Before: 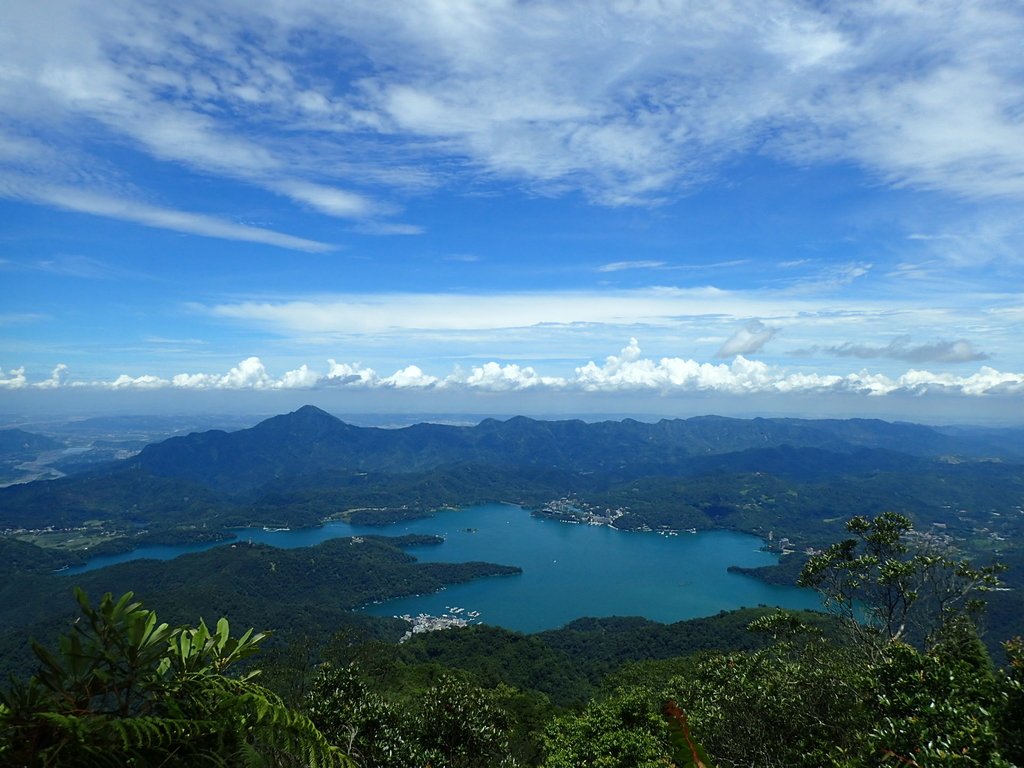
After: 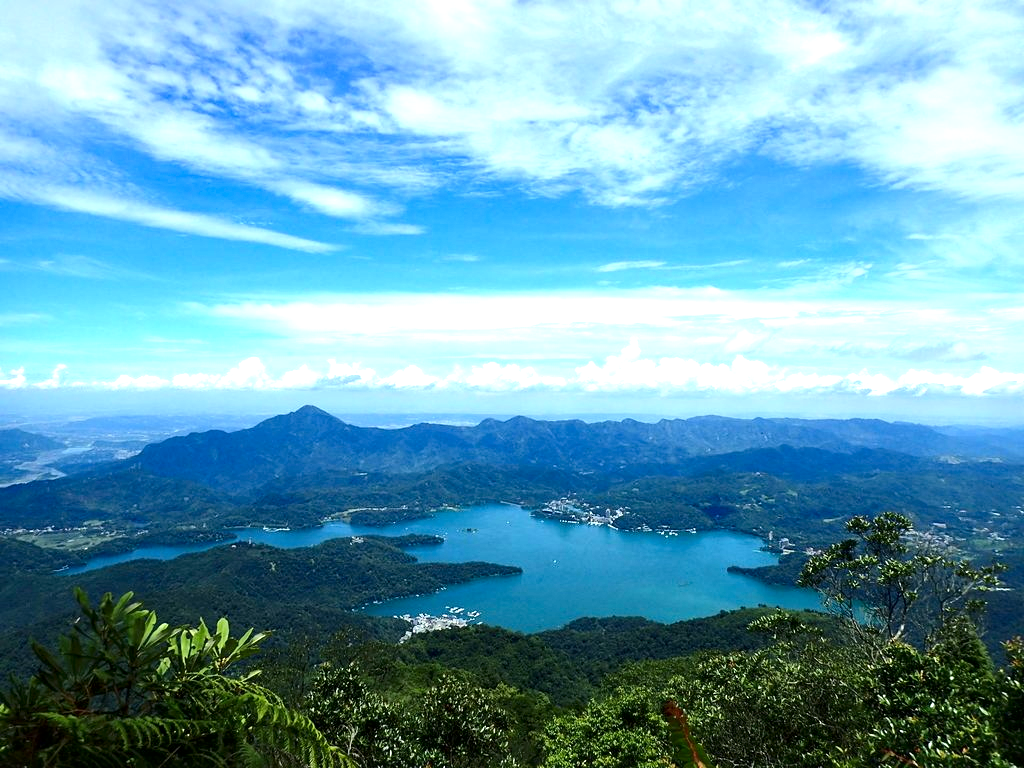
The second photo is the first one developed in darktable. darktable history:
contrast brightness saturation: contrast 0.148, brightness -0.014, saturation 0.098
exposure: black level correction 0, exposure 1.001 EV, compensate highlight preservation false
local contrast: mode bilateral grid, contrast 20, coarseness 50, detail 141%, midtone range 0.2
